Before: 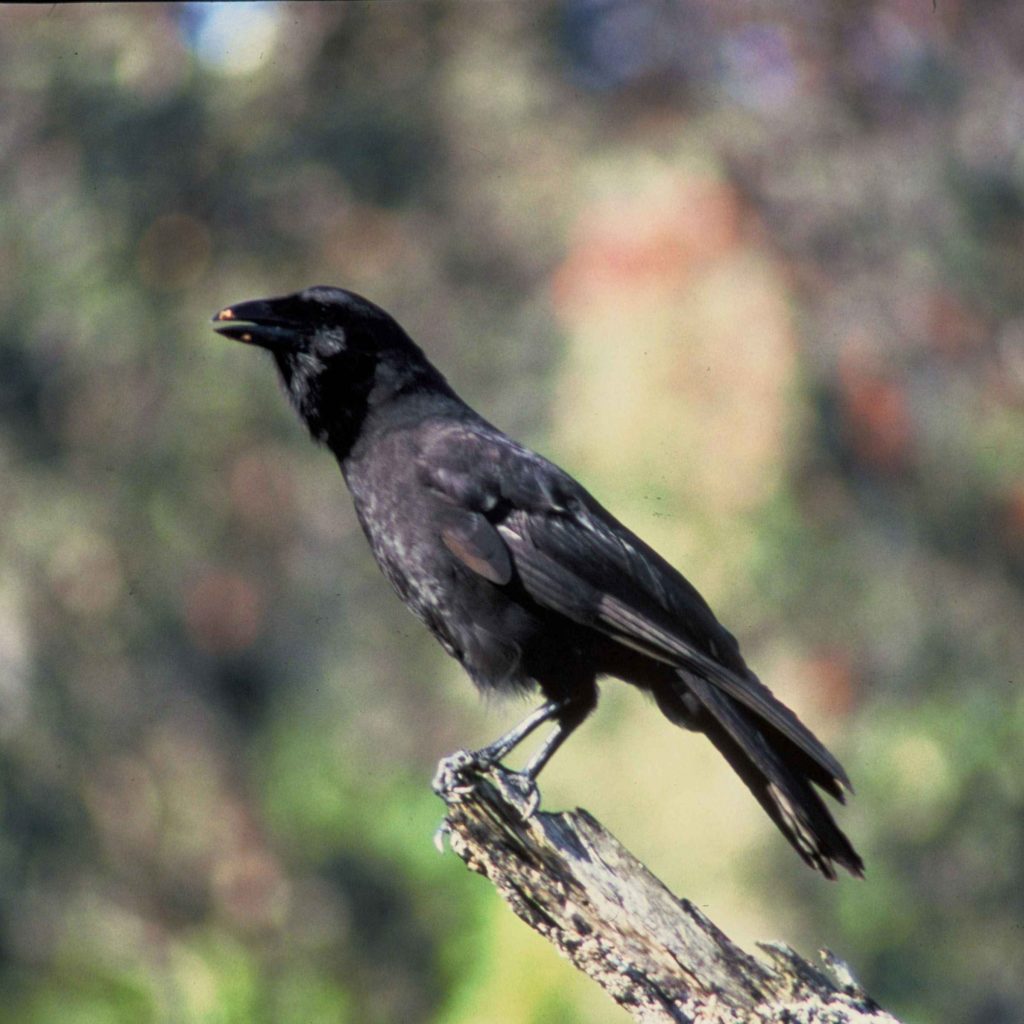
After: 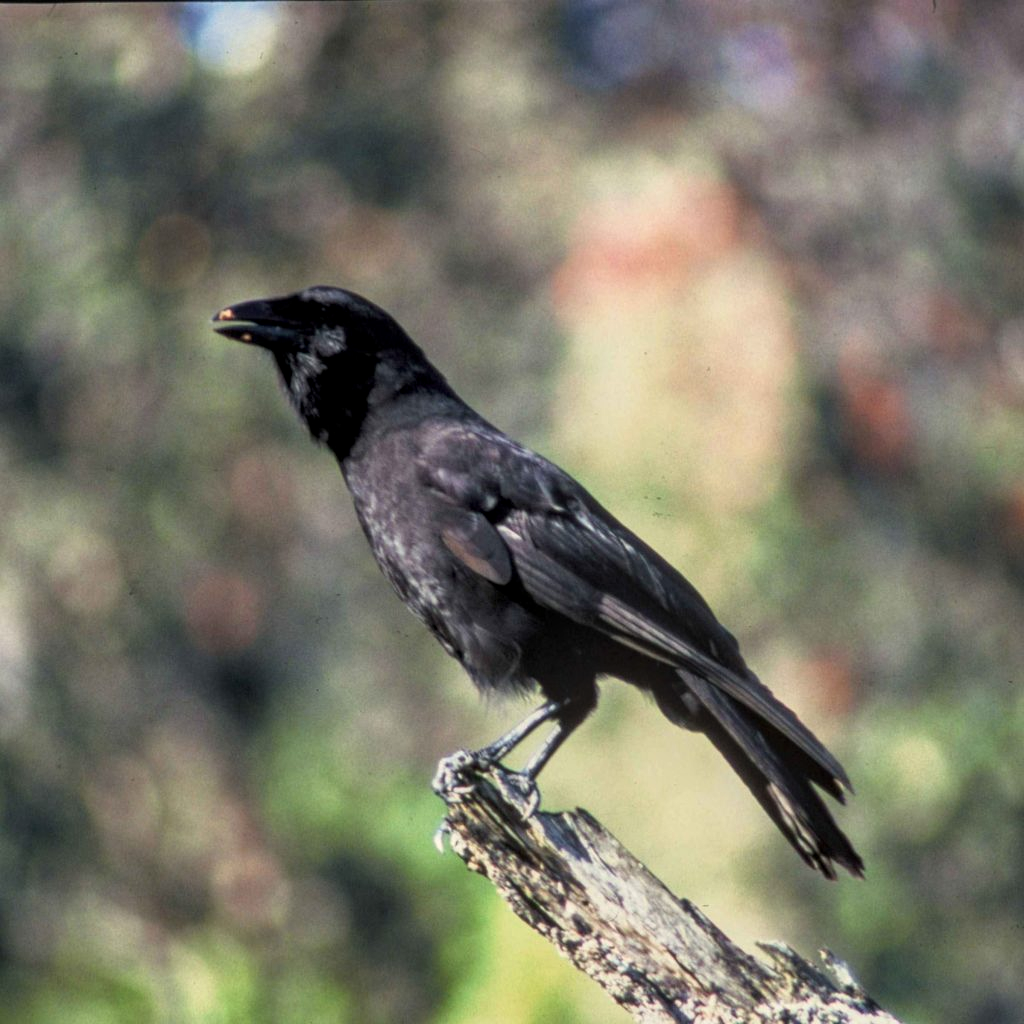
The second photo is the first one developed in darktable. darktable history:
contrast brightness saturation: contrast -0.12
local contrast: detail 144%
